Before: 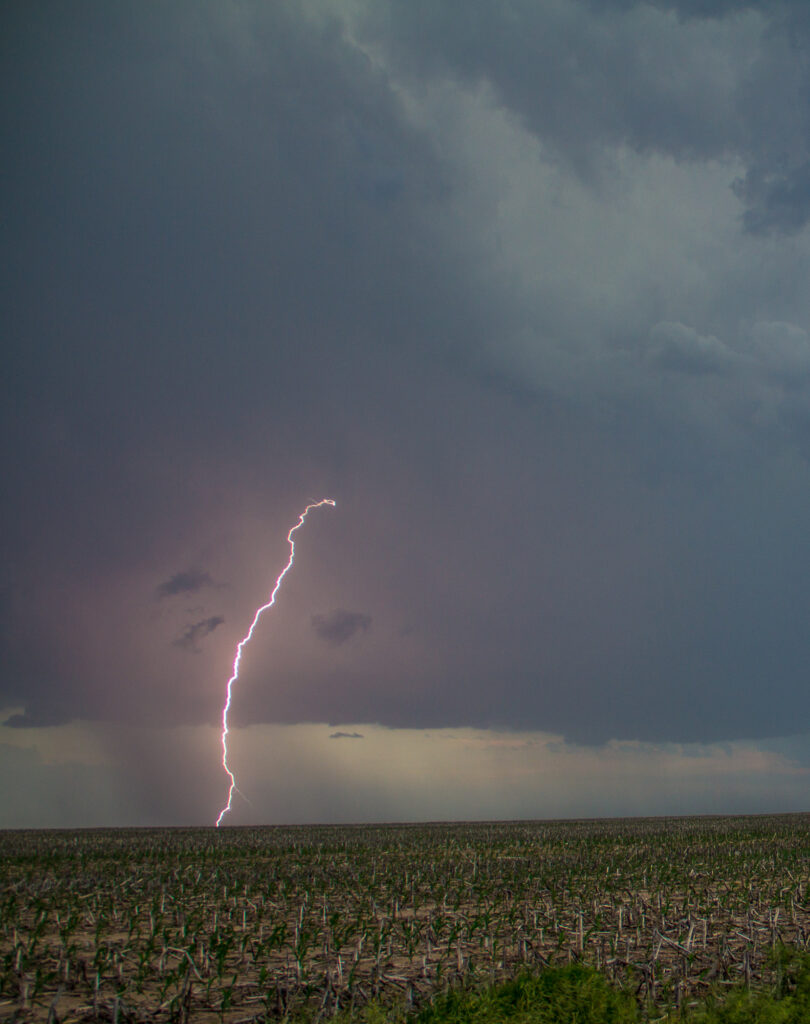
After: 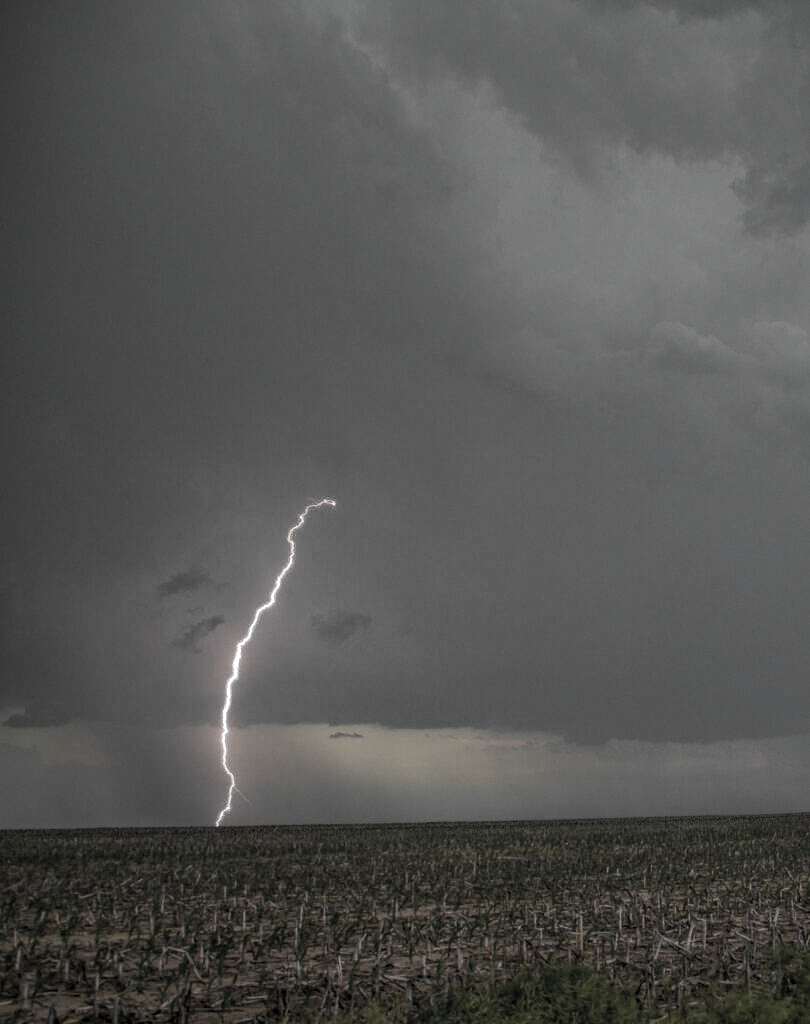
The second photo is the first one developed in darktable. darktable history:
haze removal: strength 0.29, distance 0.25, compatibility mode true, adaptive false
color zones: curves: ch0 [(0, 0.613) (0.01, 0.613) (0.245, 0.448) (0.498, 0.529) (0.642, 0.665) (0.879, 0.777) (0.99, 0.613)]; ch1 [(0, 0.035) (0.121, 0.189) (0.259, 0.197) (0.415, 0.061) (0.589, 0.022) (0.732, 0.022) (0.857, 0.026) (0.991, 0.053)]
